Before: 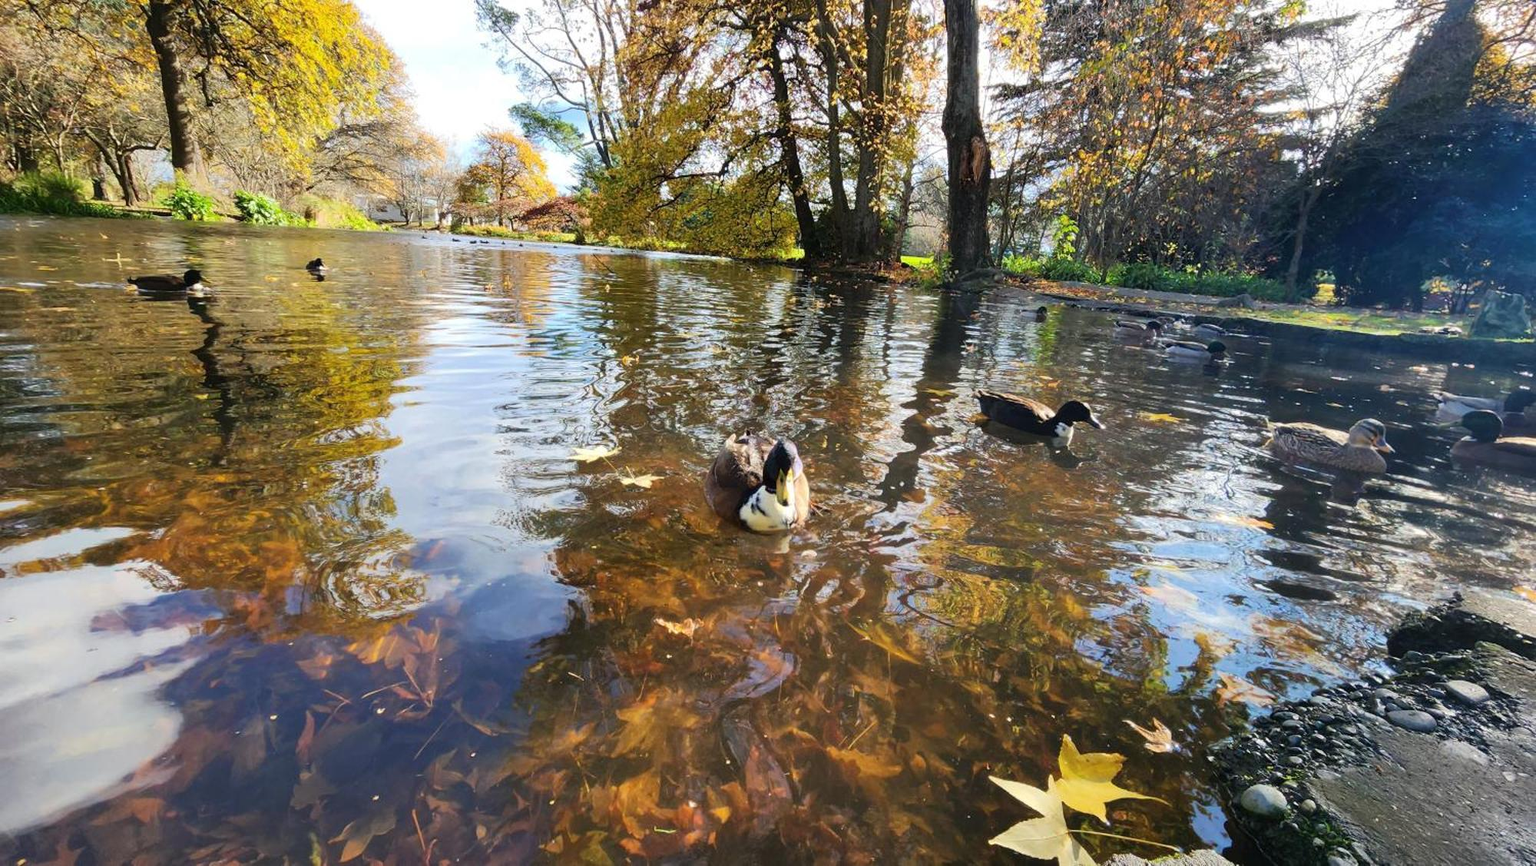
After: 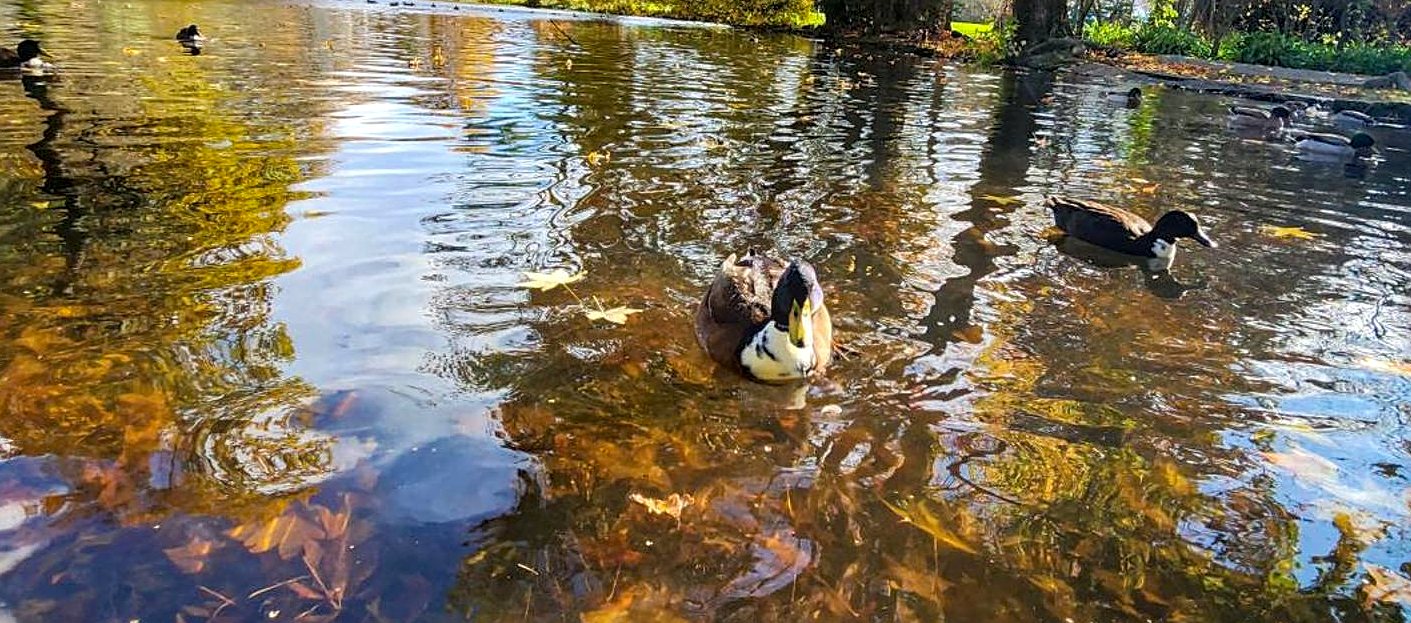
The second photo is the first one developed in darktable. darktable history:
local contrast: on, module defaults
crop: left 11.123%, top 27.61%, right 18.3%, bottom 17.034%
sharpen: on, module defaults
color balance rgb: perceptual saturation grading › global saturation 10%, global vibrance 10%
haze removal: compatibility mode true, adaptive false
